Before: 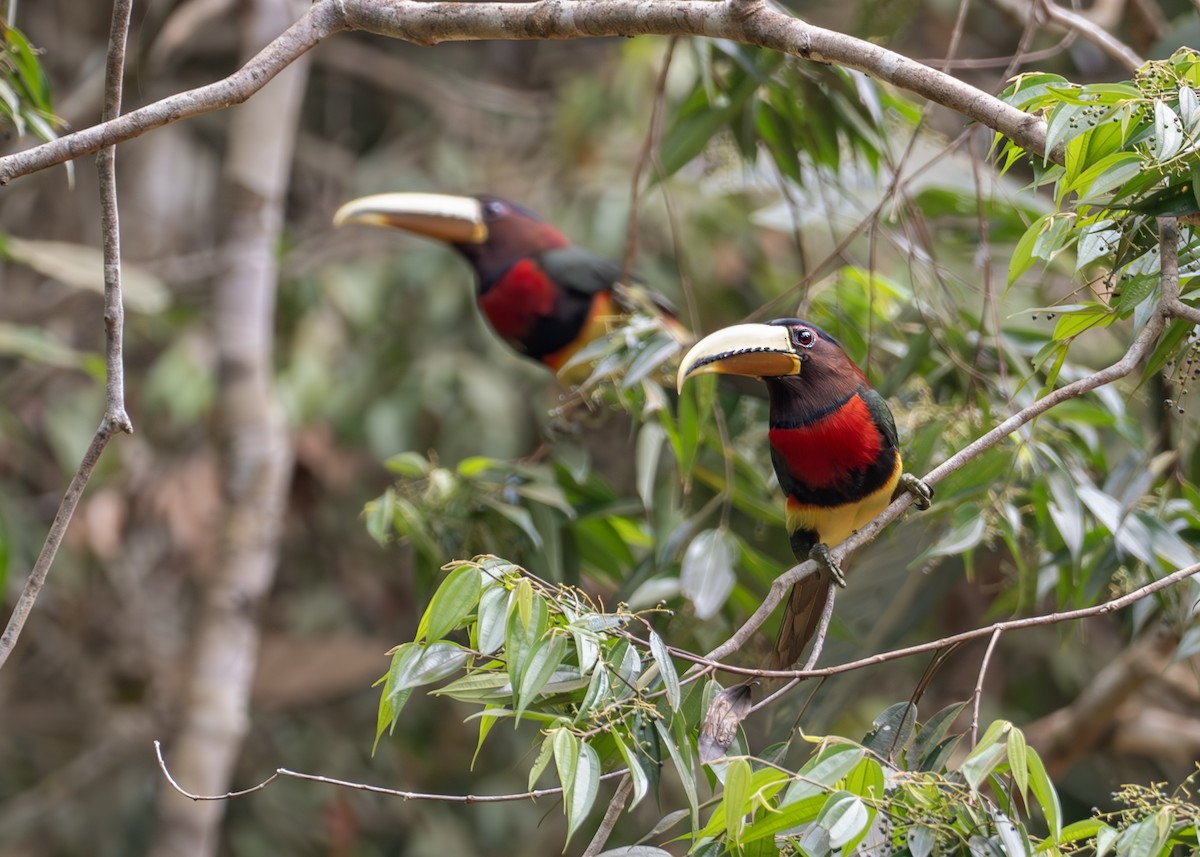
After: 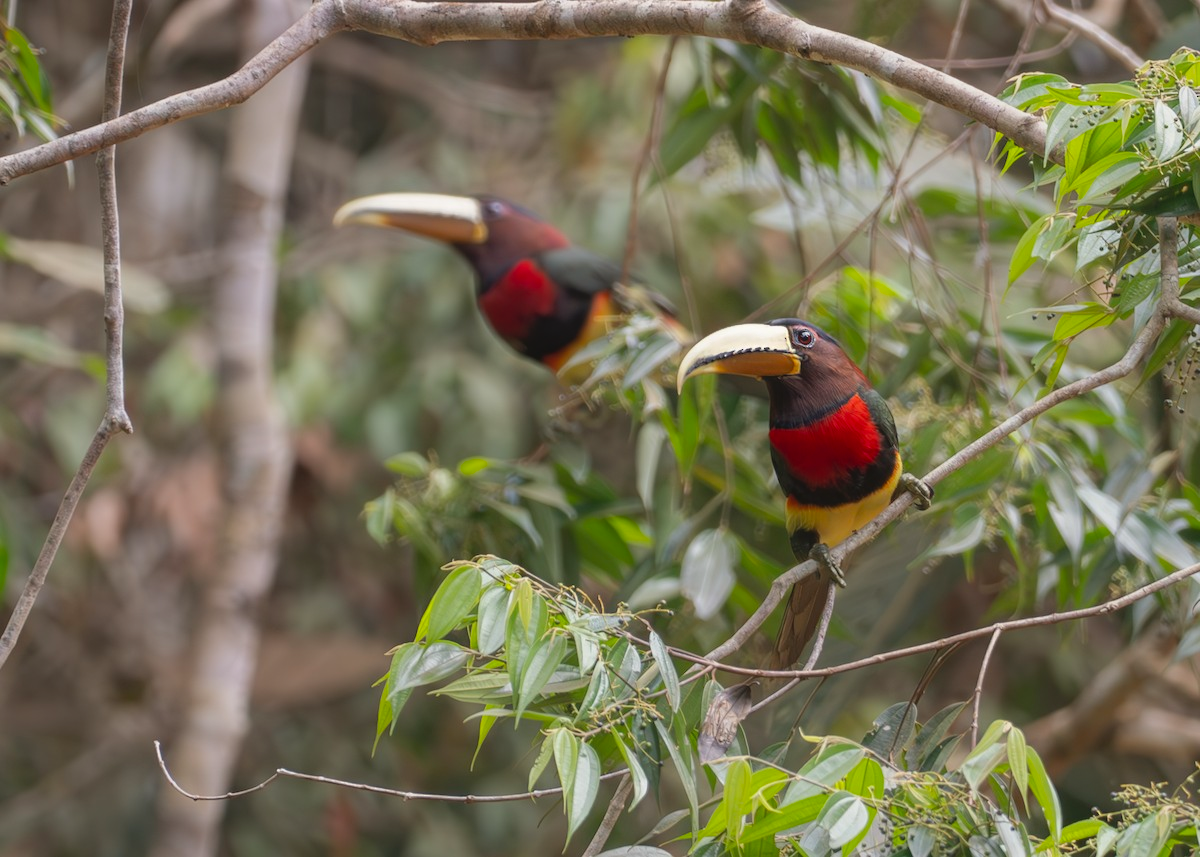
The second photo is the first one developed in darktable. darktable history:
contrast equalizer: octaves 7, y [[0.528, 0.548, 0.563, 0.562, 0.546, 0.526], [0.55 ×6], [0 ×6], [0 ×6], [0 ×6]], mix -0.982
